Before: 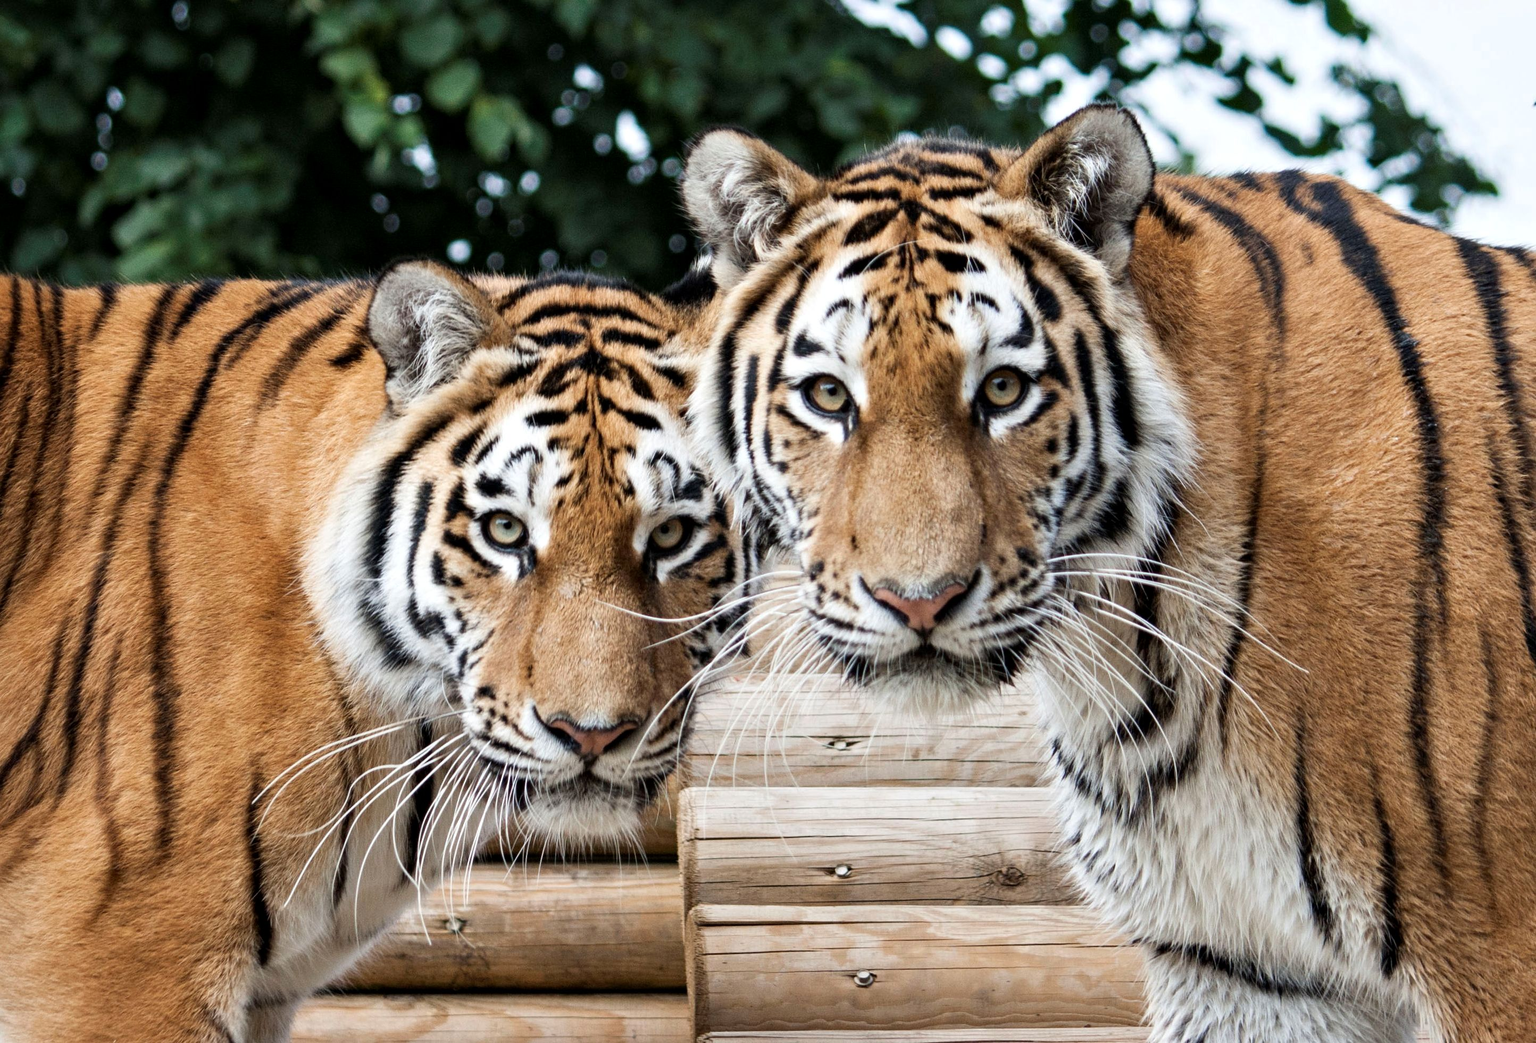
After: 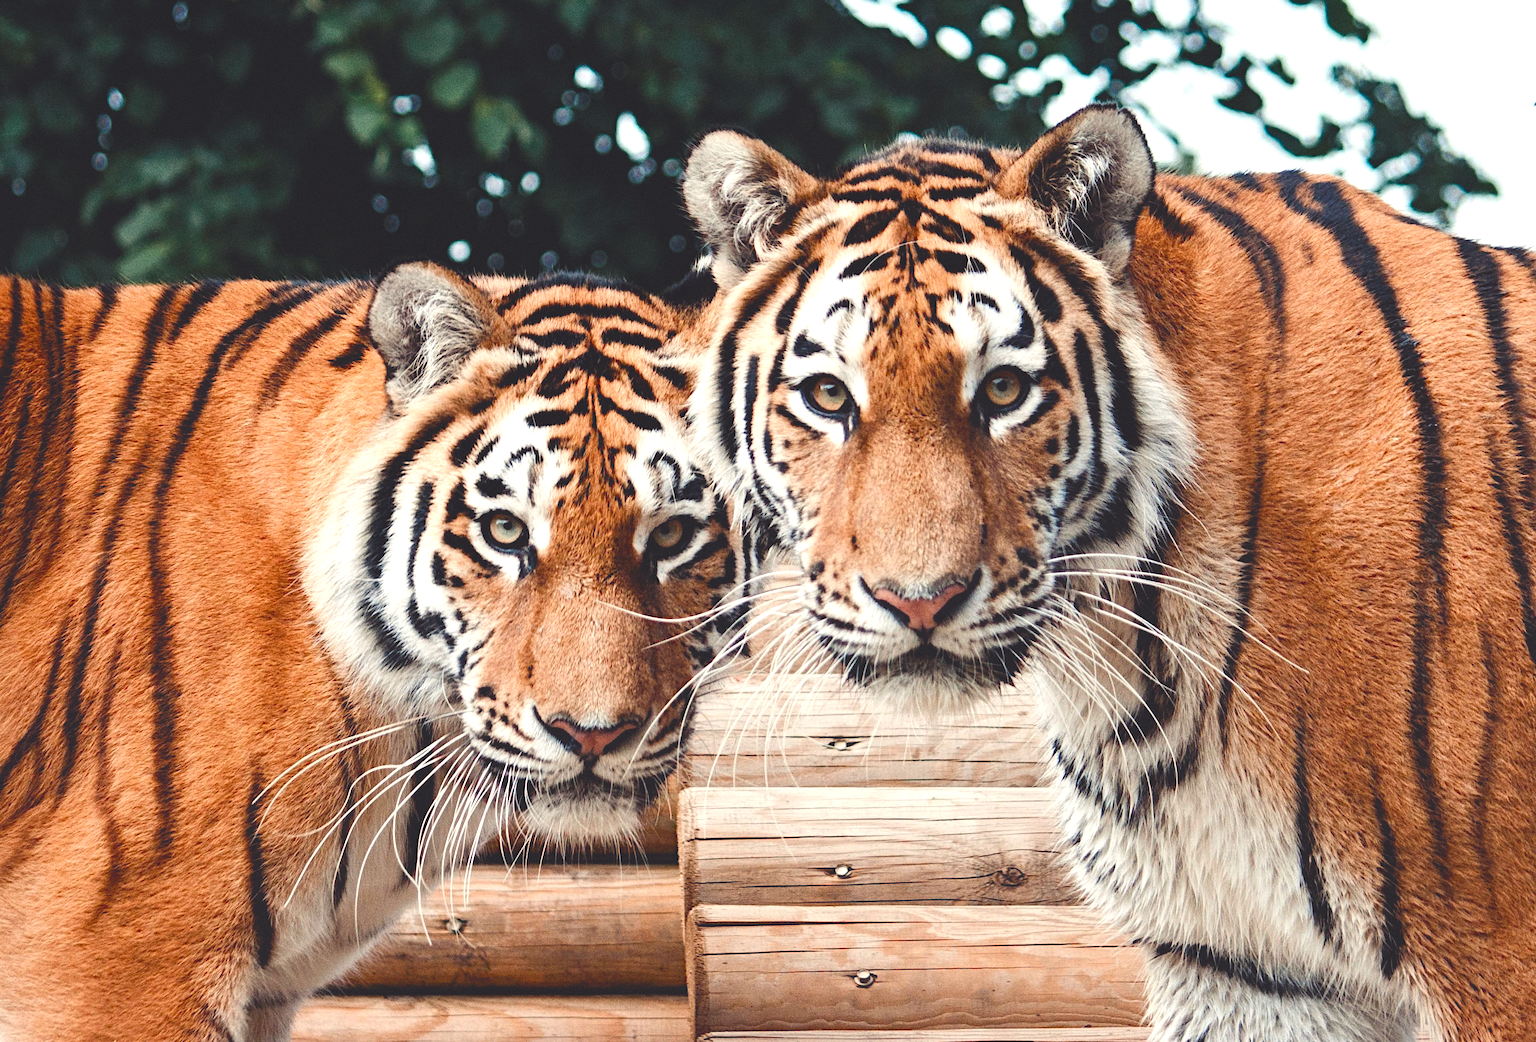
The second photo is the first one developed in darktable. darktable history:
contrast equalizer "negative clarity": octaves 7, y [[0.6 ×6], [0.55 ×6], [0 ×6], [0 ×6], [0 ×6]], mix -0.3
color equalizer "creative | pacific": saturation › orange 1.03, saturation › yellow 0.883, saturation › green 0.883, saturation › blue 1.08, saturation › magenta 1.05, hue › orange -4.88, hue › green 8.78, brightness › red 1.06, brightness › orange 1.08, brightness › yellow 0.916, brightness › green 0.916, brightness › cyan 1.04, brightness › blue 1.12, brightness › magenta 1.07
diffuse or sharpen "_builtin_sharpen demosaicing | AA filter": edge sensitivity 1, 1st order anisotropy 100%, 2nd order anisotropy 100%, 3rd order anisotropy 100%, 4th order anisotropy 100%, 1st order speed -25%, 2nd order speed -25%, 3rd order speed -25%, 4th order speed -25%
diffuse or sharpen "bloom 20%": radius span 32, 1st order speed 50%, 2nd order speed 50%, 3rd order speed 50%, 4th order speed 50% | blend: blend mode normal, opacity 20%; mask: uniform (no mask)
rgb primaries "creative | pacific": red hue -0.042, red purity 1.1, green hue 0.047, green purity 1.12, blue hue -0.089, blue purity 0.88
tone equalizer "_builtin_contrast tone curve | soft": -8 EV -0.417 EV, -7 EV -0.389 EV, -6 EV -0.333 EV, -5 EV -0.222 EV, -3 EV 0.222 EV, -2 EV 0.333 EV, -1 EV 0.389 EV, +0 EV 0.417 EV, edges refinement/feathering 500, mask exposure compensation -1.57 EV, preserve details no
color balance rgb "creative | pacific": shadows lift › chroma 3%, shadows lift › hue 280.8°, power › hue 330°, highlights gain › chroma 3%, highlights gain › hue 75.6°, global offset › luminance 2%, perceptual saturation grading › global saturation 20%, perceptual saturation grading › highlights -25%, perceptual saturation grading › shadows 50%, global vibrance 20.33%
grain "film": coarseness 0.09 ISO
